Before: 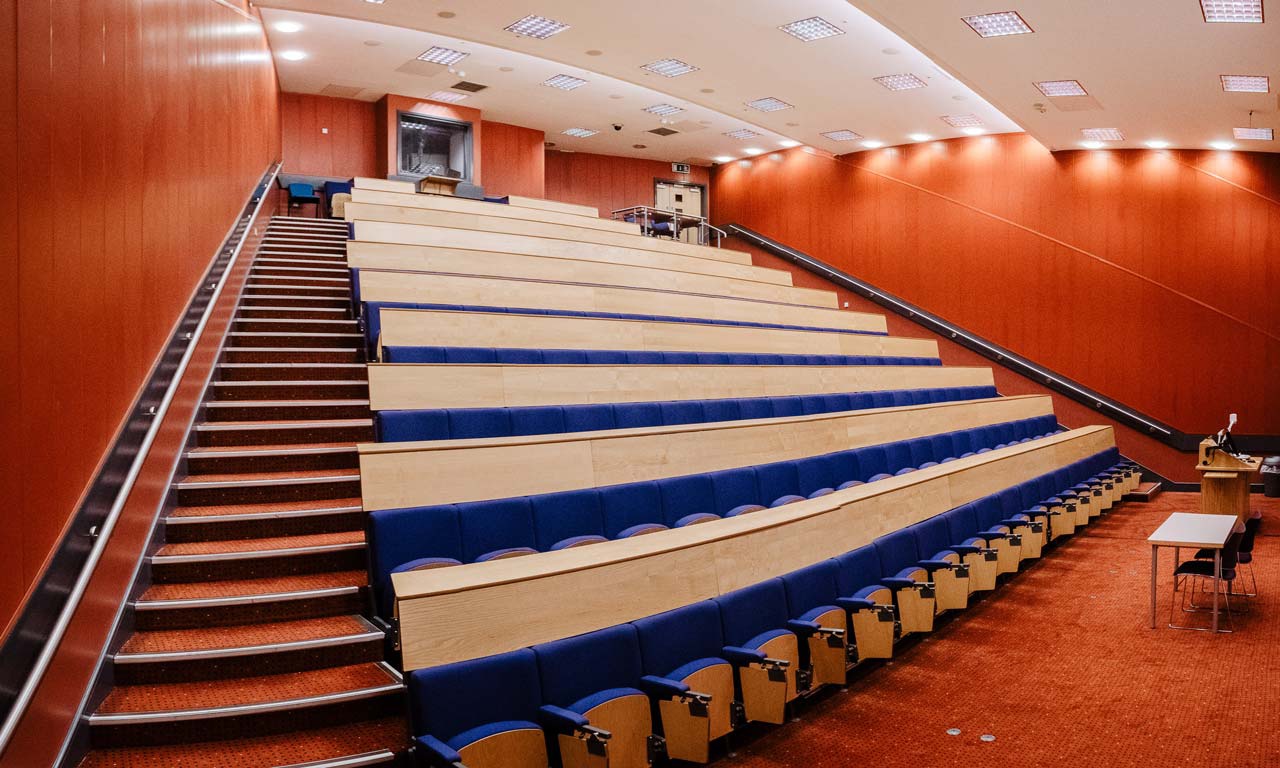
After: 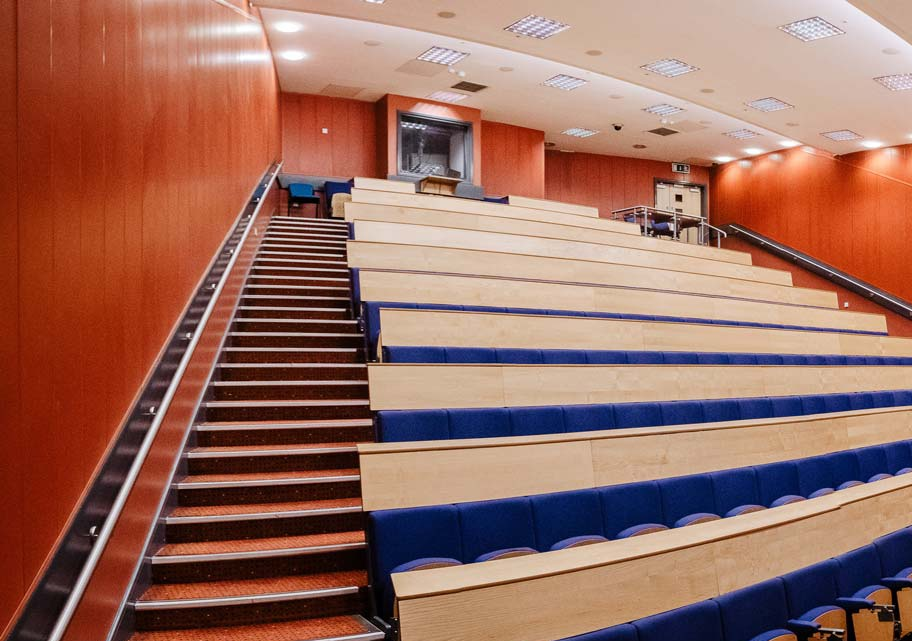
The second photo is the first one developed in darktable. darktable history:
crop: right 28.73%, bottom 16.511%
